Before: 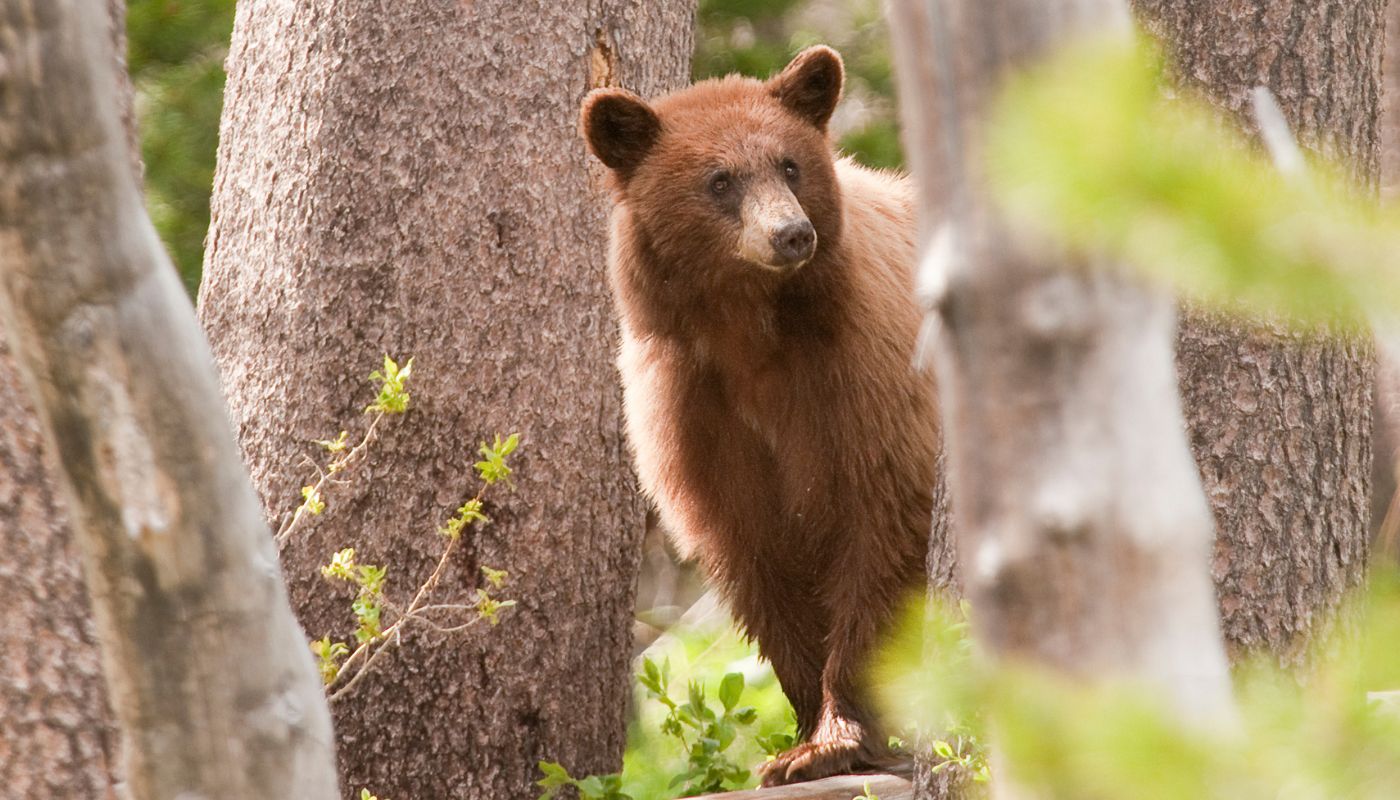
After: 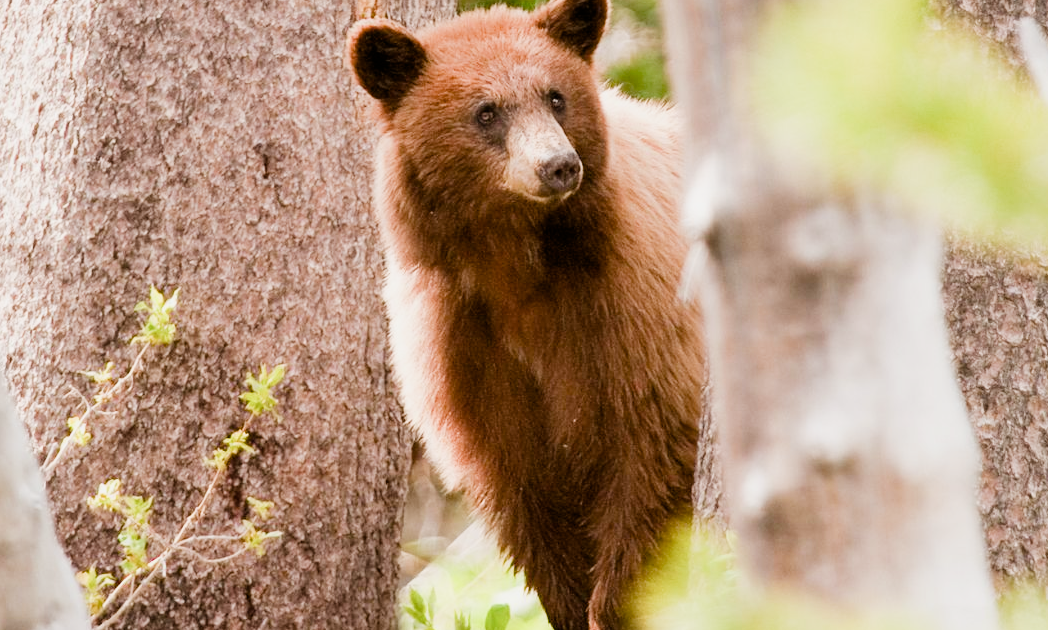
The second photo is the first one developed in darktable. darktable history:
crop: left 16.768%, top 8.653%, right 8.362%, bottom 12.485%
color balance rgb: perceptual saturation grading › global saturation 20%, perceptual saturation grading › highlights -50%, perceptual saturation grading › shadows 30%, perceptual brilliance grading › global brilliance 10%, perceptual brilliance grading › shadows 15%
filmic rgb: black relative exposure -5 EV, hardness 2.88, contrast 1.3, highlights saturation mix -30%
exposure: exposure 0.131 EV, compensate highlight preservation false
